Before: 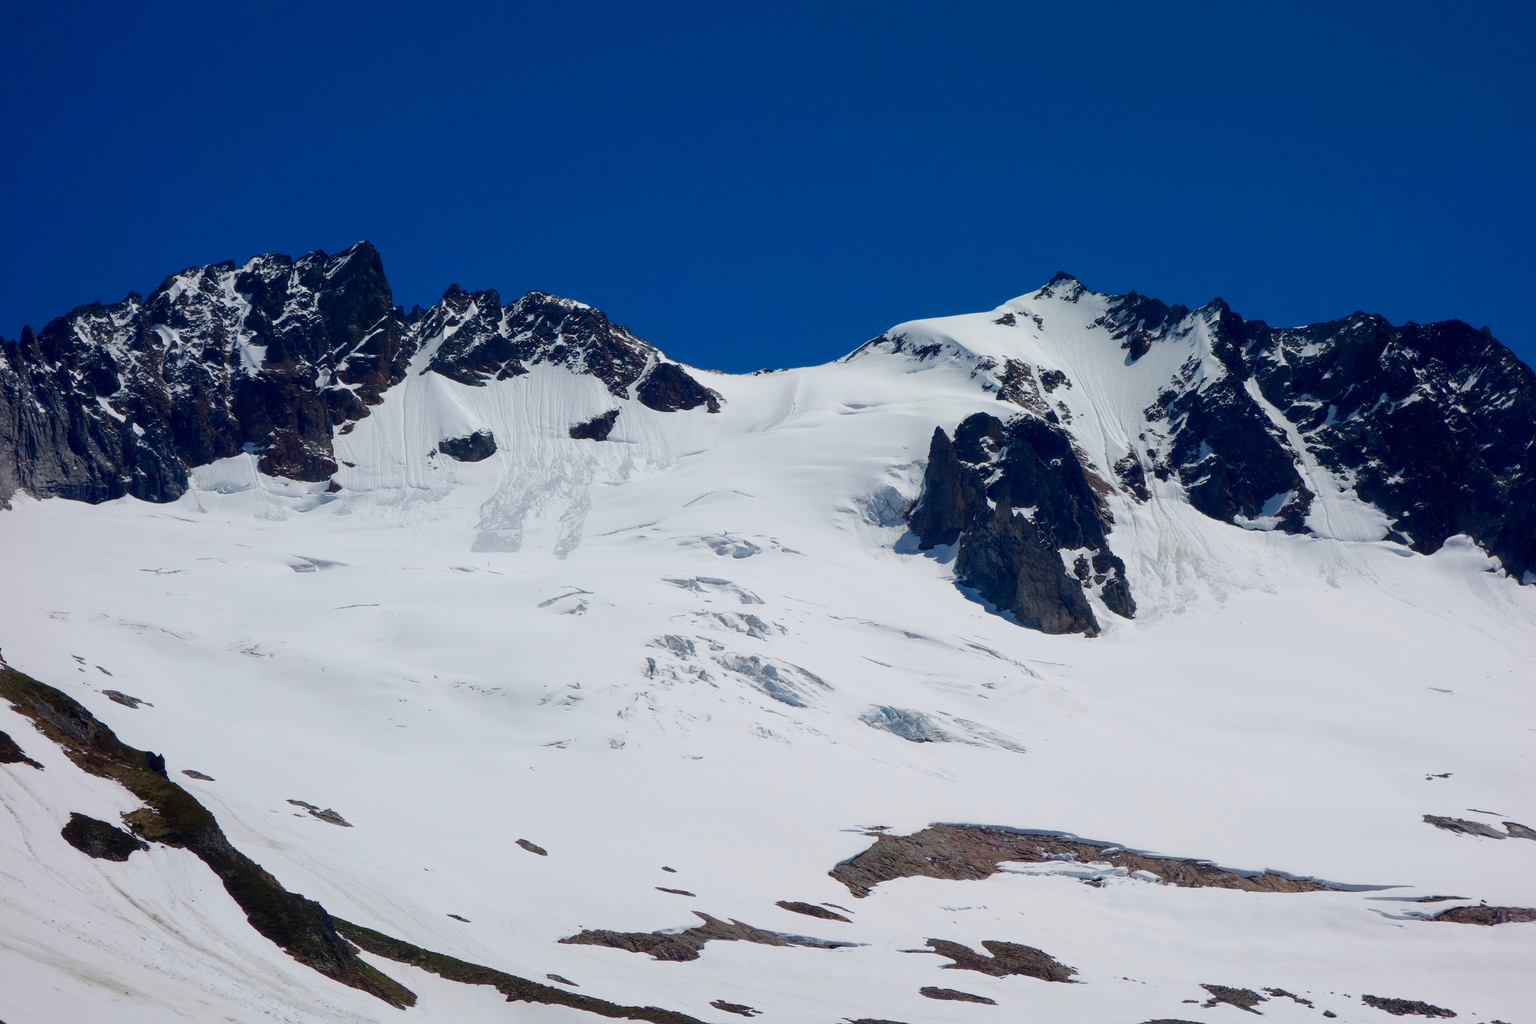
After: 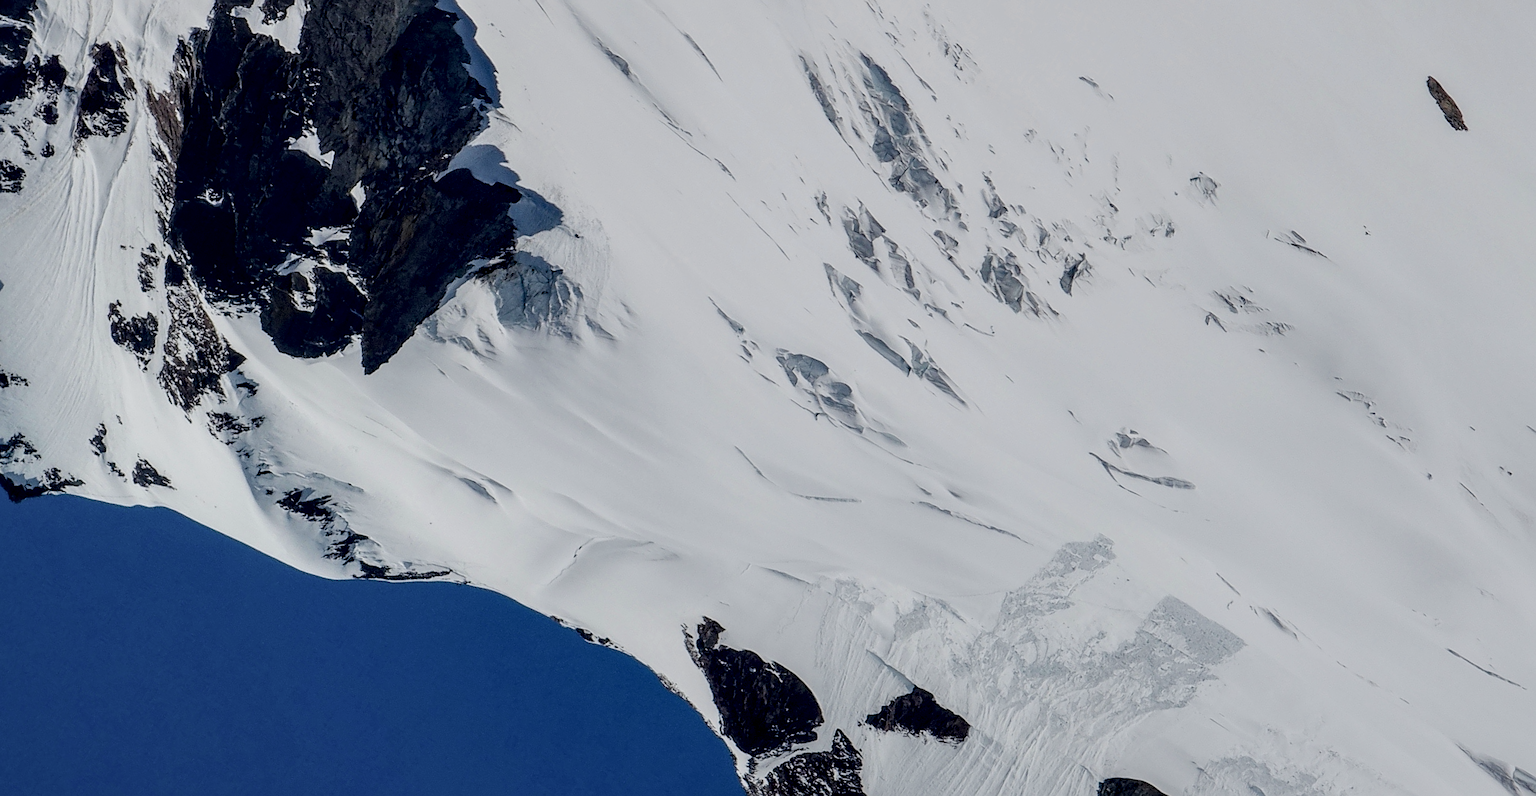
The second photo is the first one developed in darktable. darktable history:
crop and rotate: angle 147.99°, left 9.12%, top 15.647%, right 4.454%, bottom 17.086%
local contrast: highlights 60%, shadows 60%, detail 160%
sharpen: on, module defaults
color correction: highlights b* 0.049, saturation 0.829
filmic rgb: black relative exposure -7.65 EV, white relative exposure 4.56 EV, hardness 3.61
